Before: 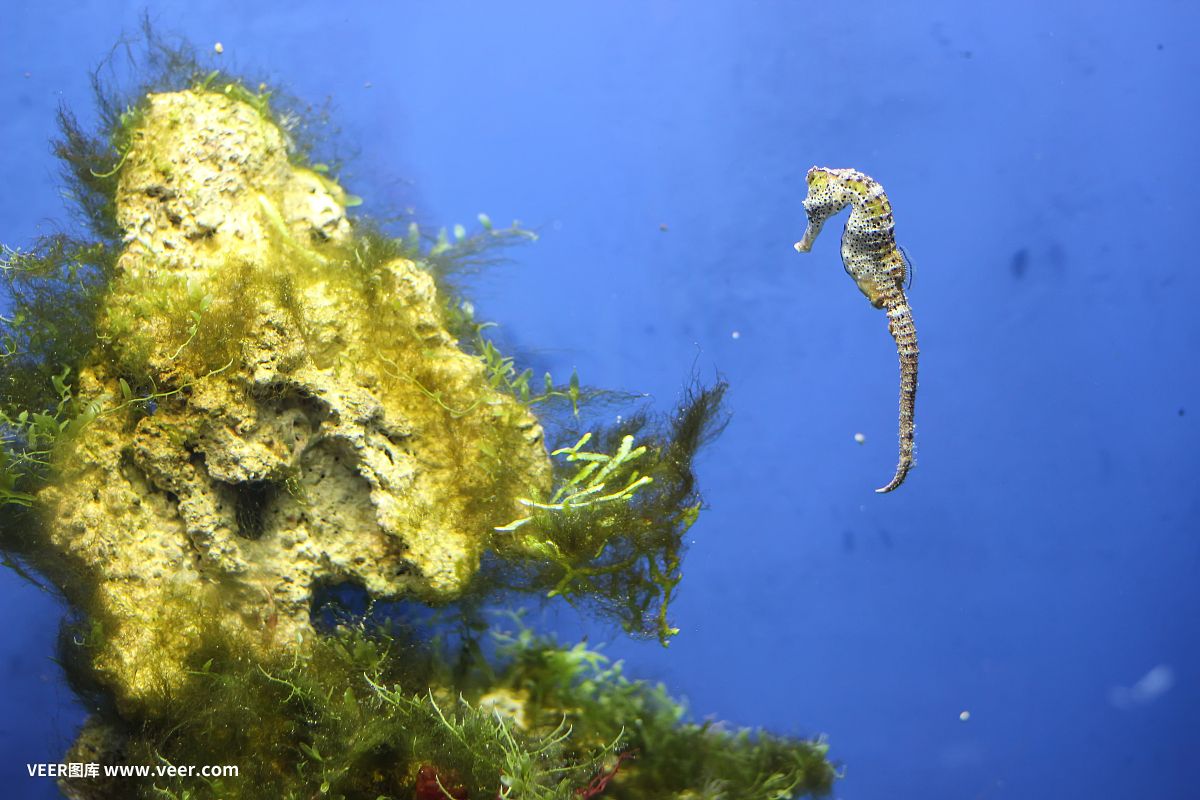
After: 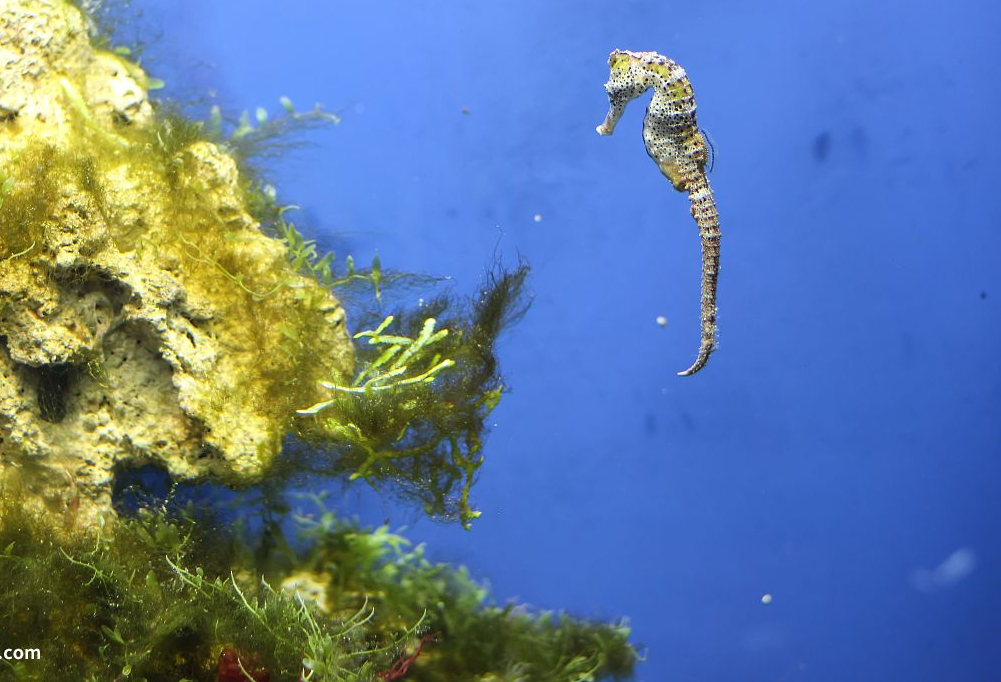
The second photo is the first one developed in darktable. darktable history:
crop: left 16.507%, top 14.649%
